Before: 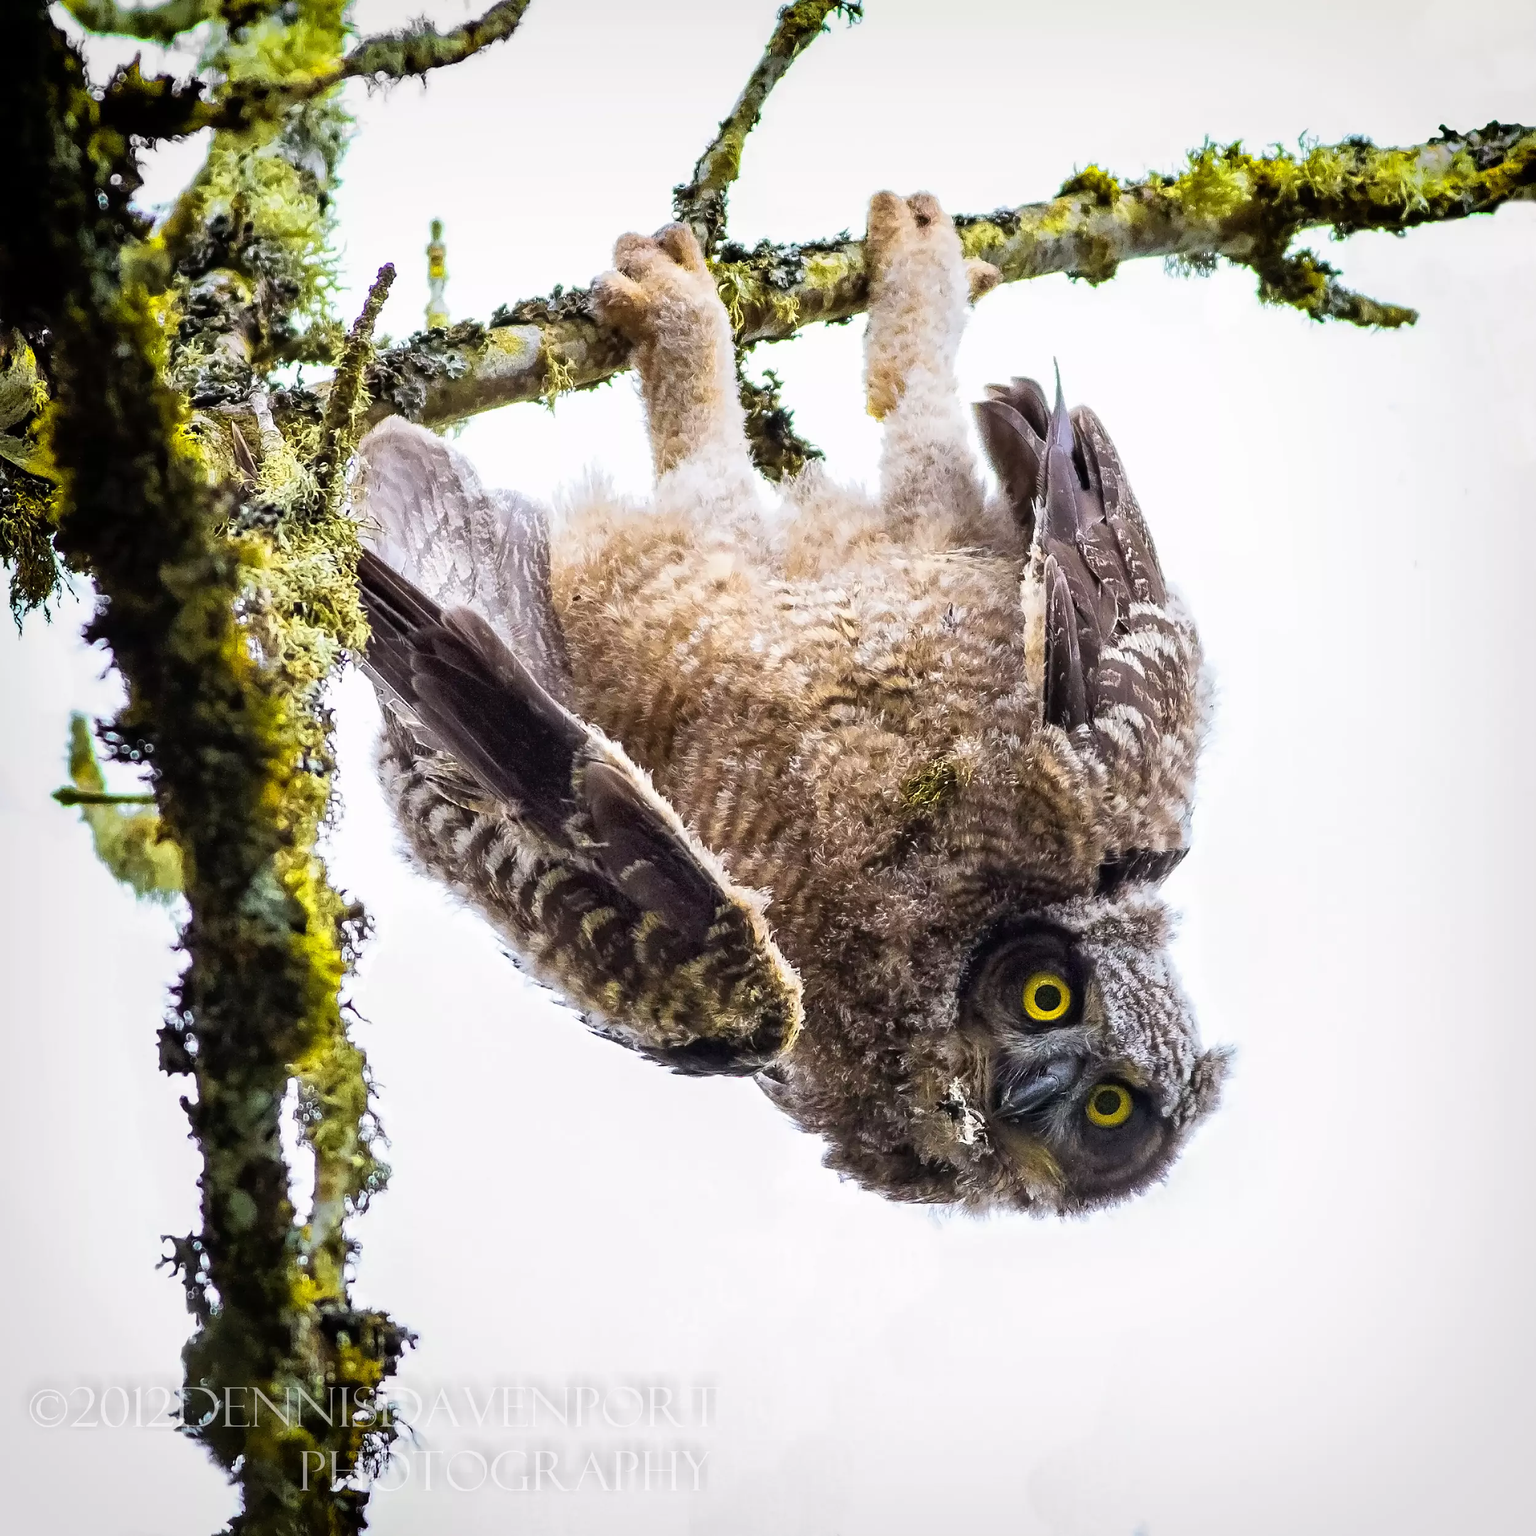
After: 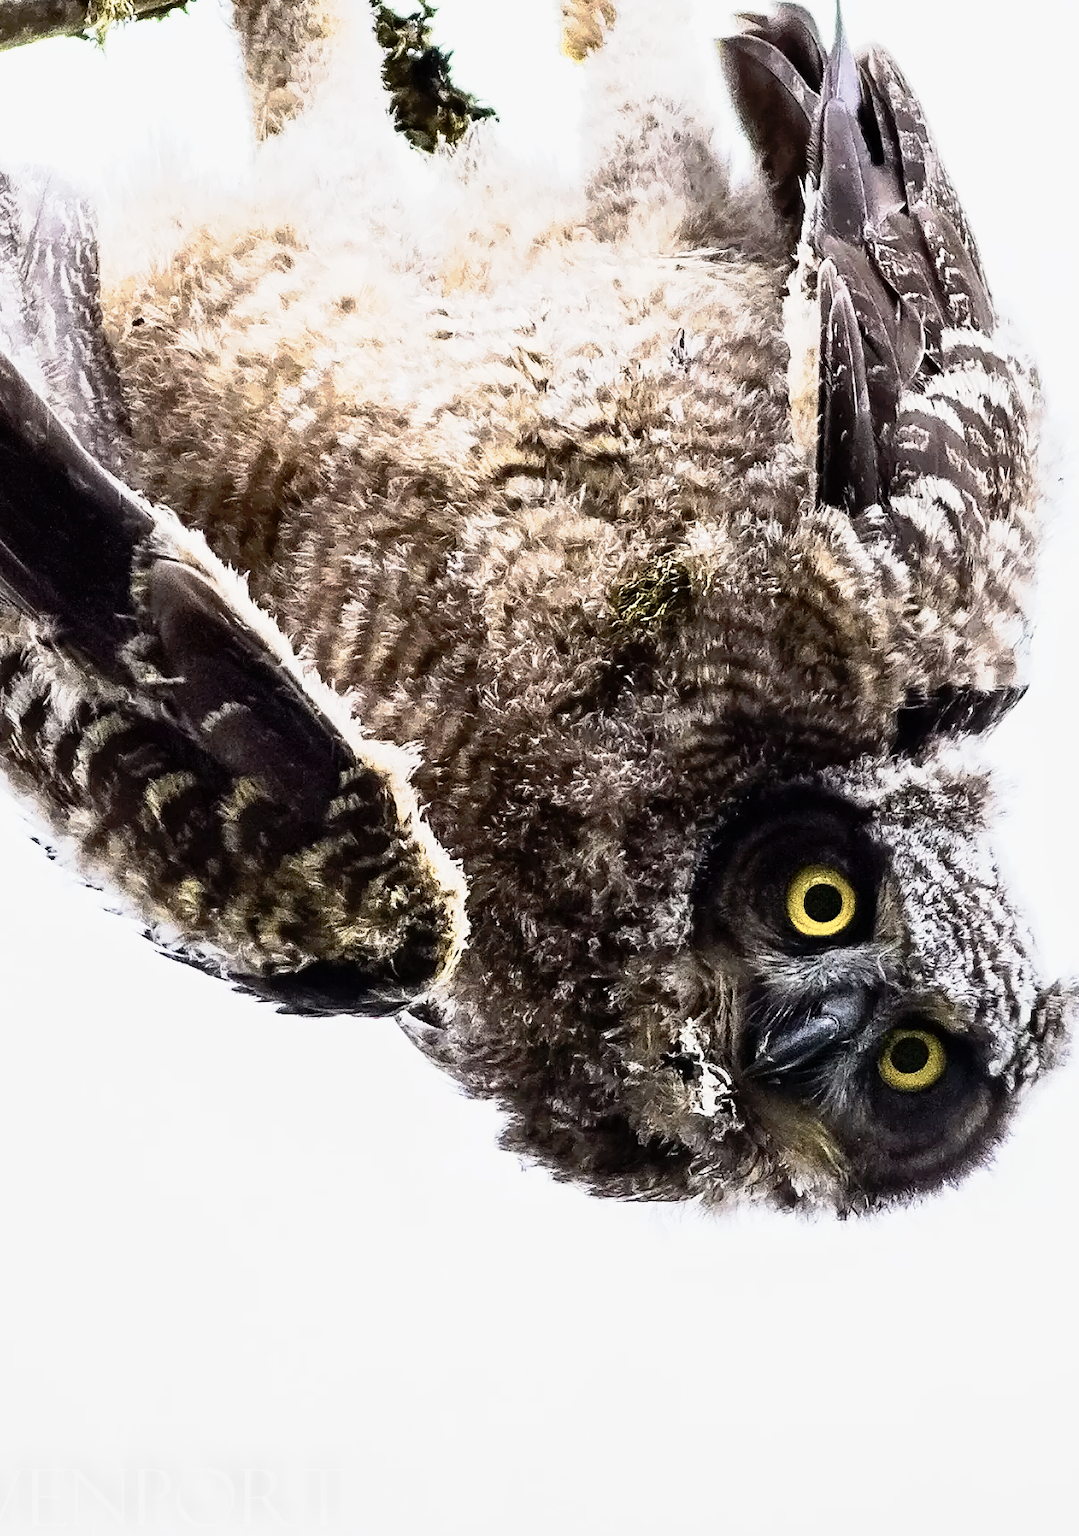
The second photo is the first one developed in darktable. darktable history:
crop: left 31.361%, top 24.556%, right 20.259%, bottom 6.606%
tone curve: curves: ch0 [(0, 0) (0.105, 0.068) (0.181, 0.185) (0.28, 0.291) (0.384, 0.404) (0.485, 0.531) (0.638, 0.681) (0.795, 0.879) (1, 0.977)]; ch1 [(0, 0) (0.161, 0.092) (0.35, 0.33) (0.379, 0.401) (0.456, 0.469) (0.504, 0.5) (0.512, 0.514) (0.58, 0.597) (0.635, 0.646) (1, 1)]; ch2 [(0, 0) (0.371, 0.362) (0.437, 0.437) (0.5, 0.5) (0.53, 0.523) (0.56, 0.58) (0.622, 0.606) (1, 1)], preserve colors none
contrast brightness saturation: contrast 0.251, saturation -0.314
